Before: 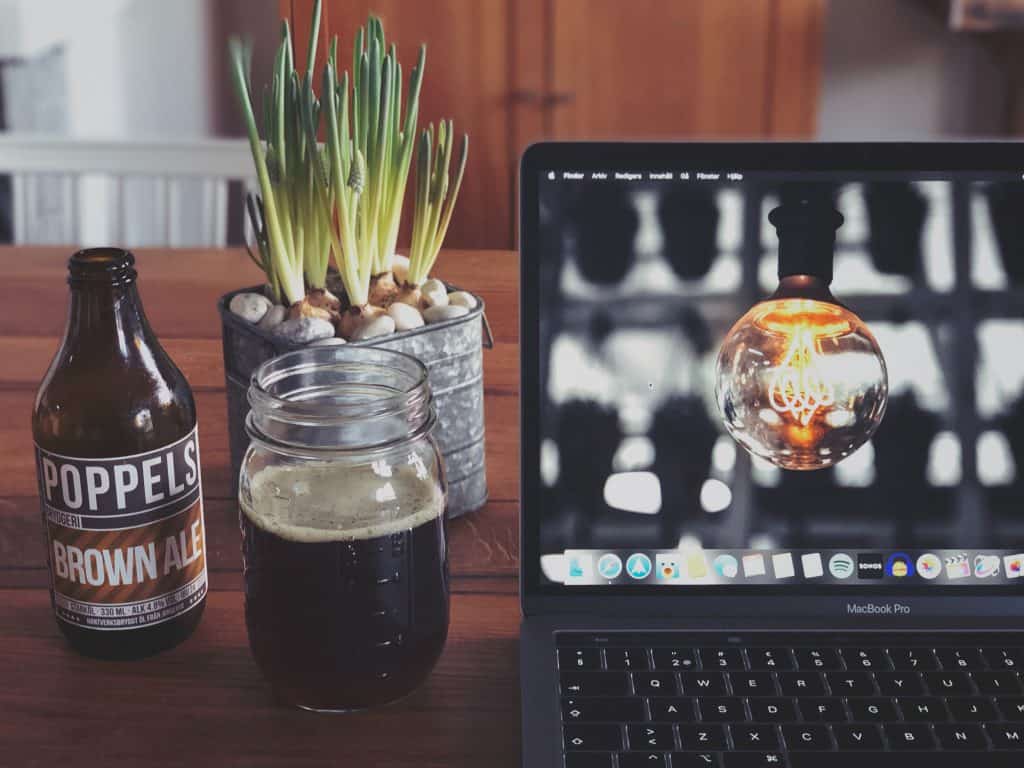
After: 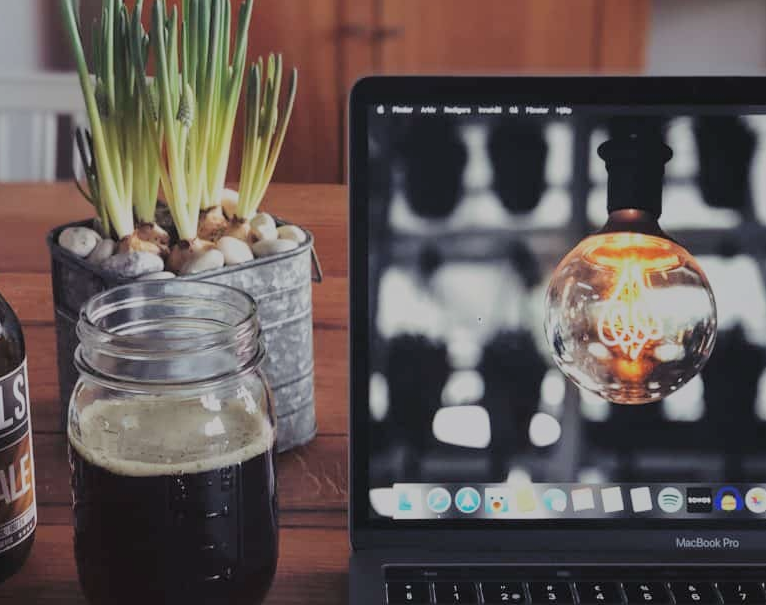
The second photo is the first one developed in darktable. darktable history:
filmic rgb: black relative exposure -7.65 EV, white relative exposure 4.56 EV, hardness 3.61
crop: left 16.768%, top 8.653%, right 8.362%, bottom 12.485%
